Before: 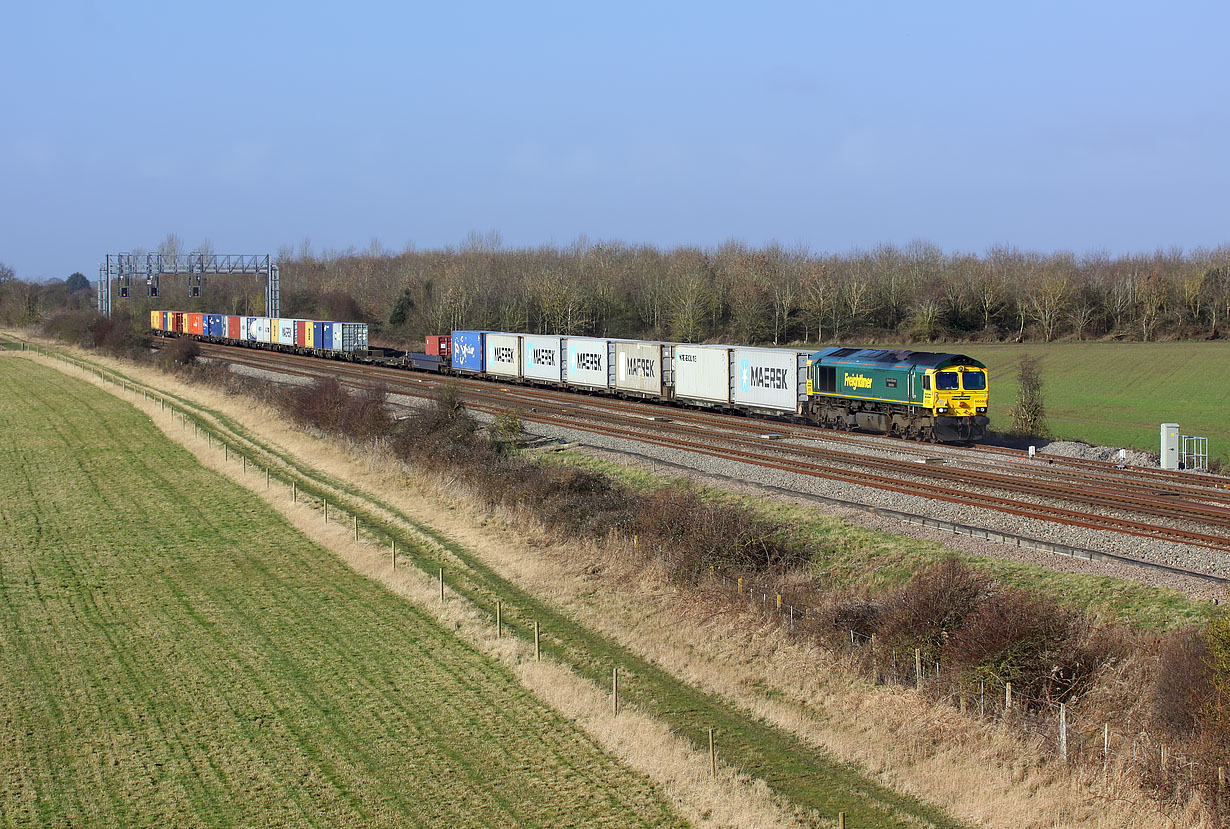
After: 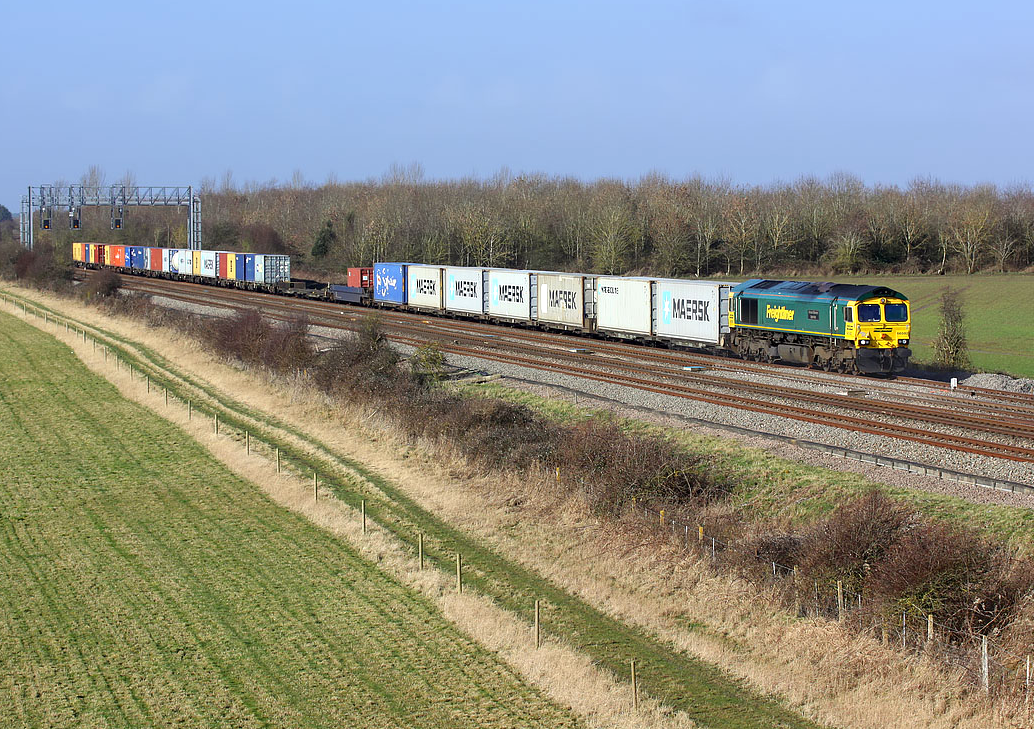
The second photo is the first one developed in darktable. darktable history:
crop: left 6.352%, top 8.203%, right 9.53%, bottom 3.771%
exposure: exposure 0.177 EV, compensate highlight preservation false
